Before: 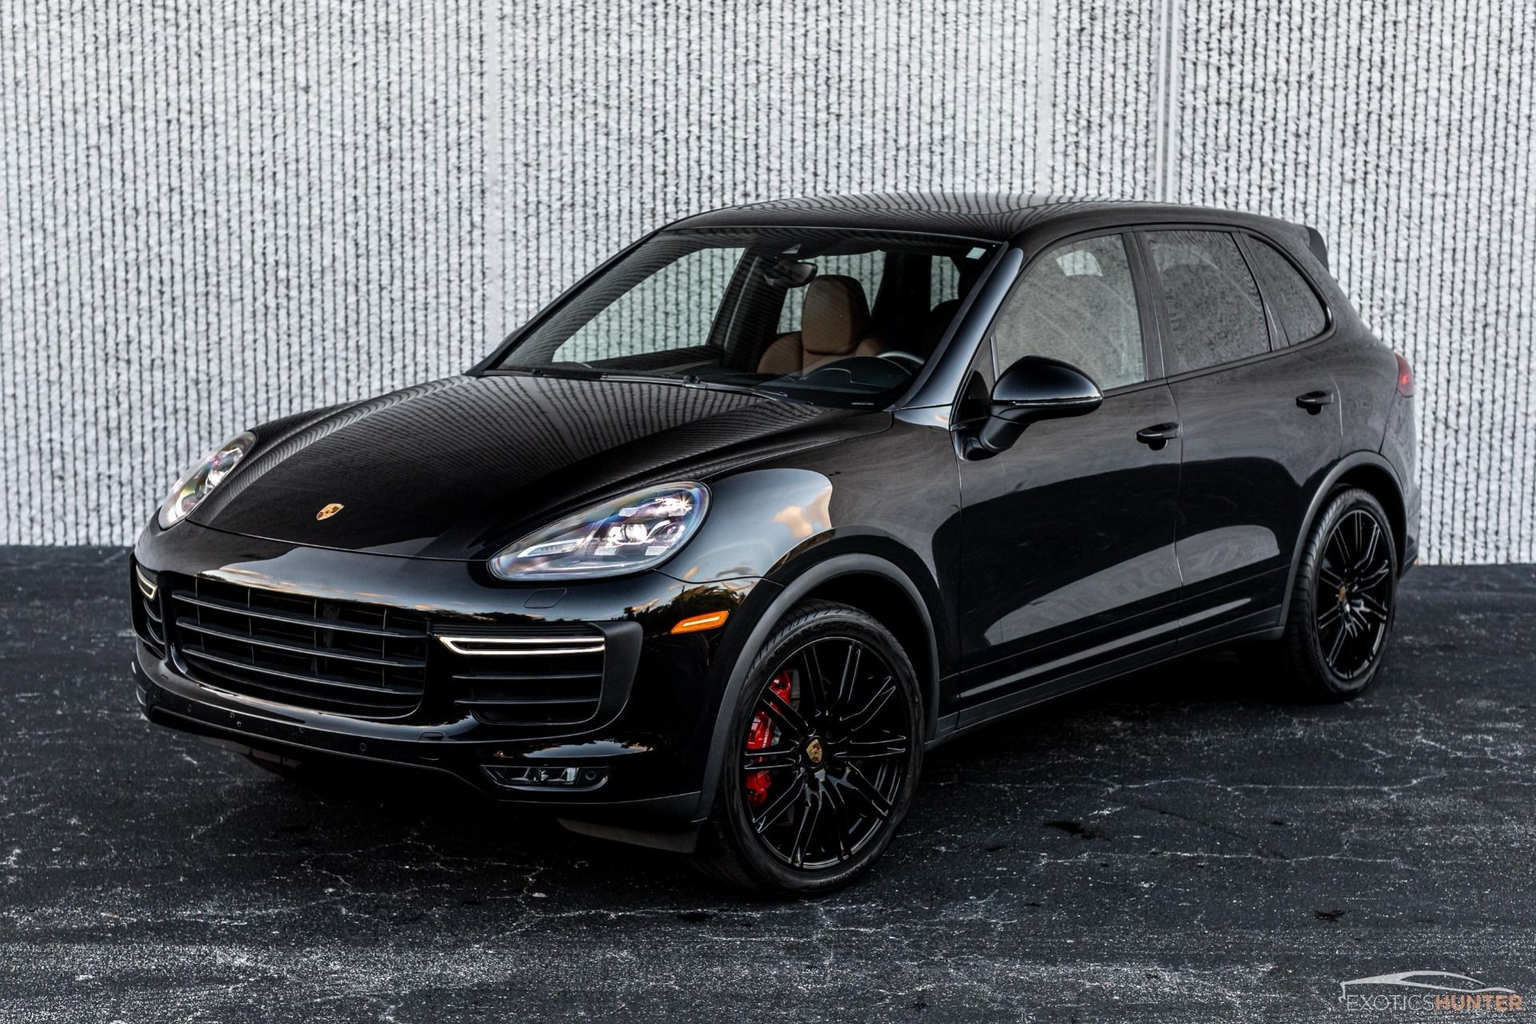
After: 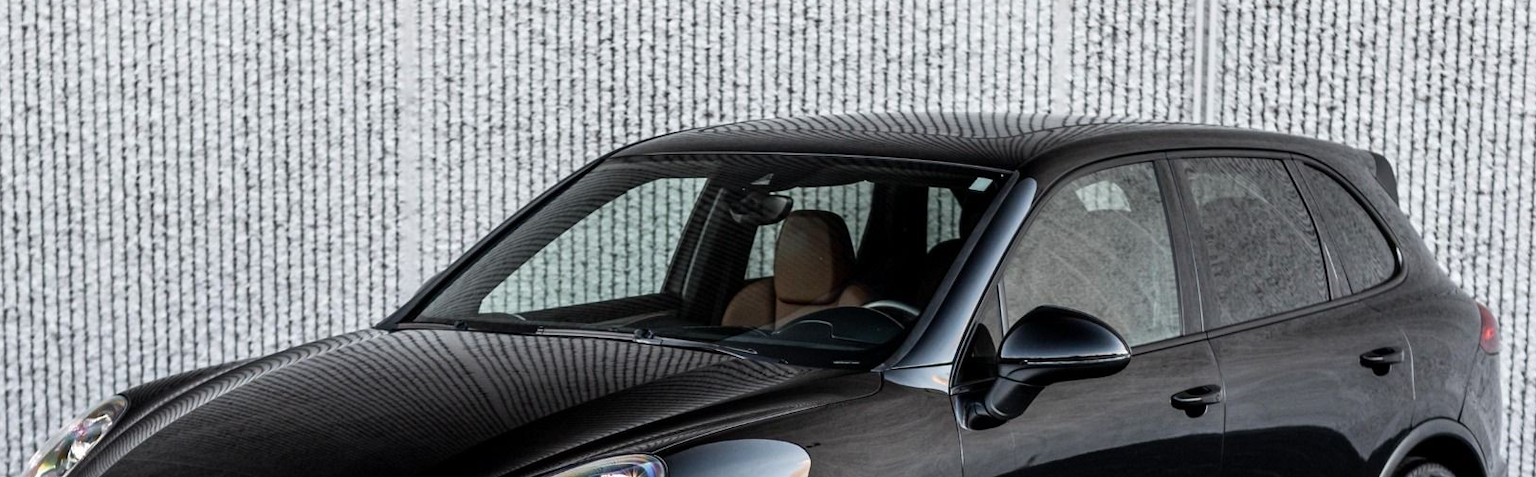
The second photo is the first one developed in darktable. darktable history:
crop and rotate: left 9.644%, top 9.566%, right 5.902%, bottom 51.023%
